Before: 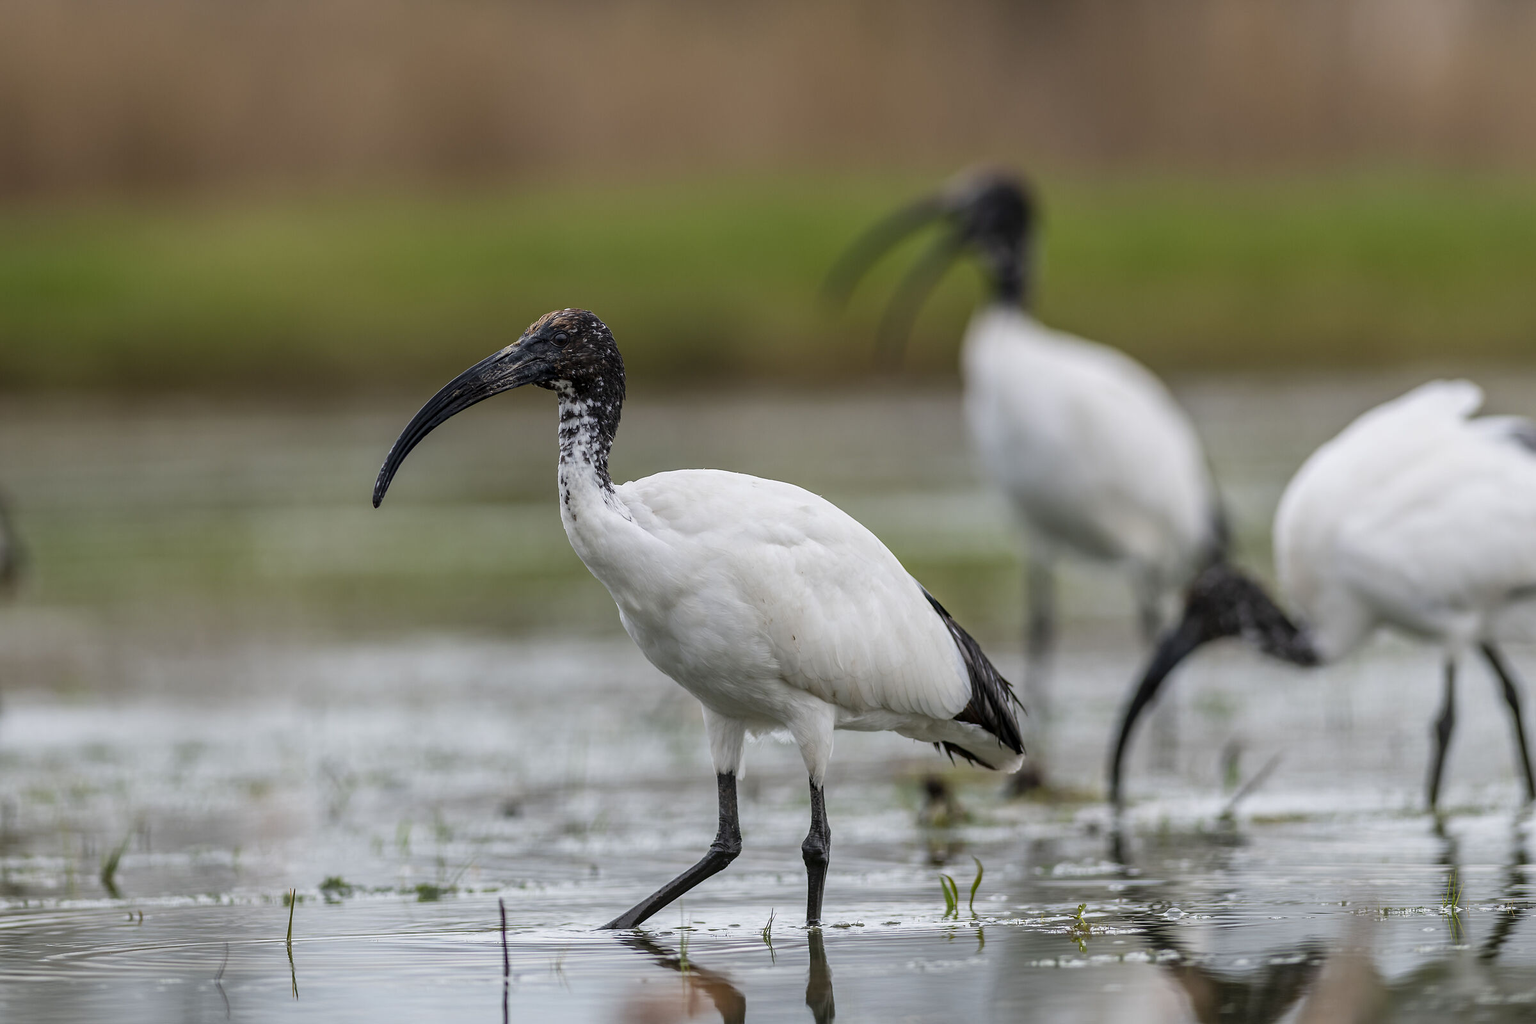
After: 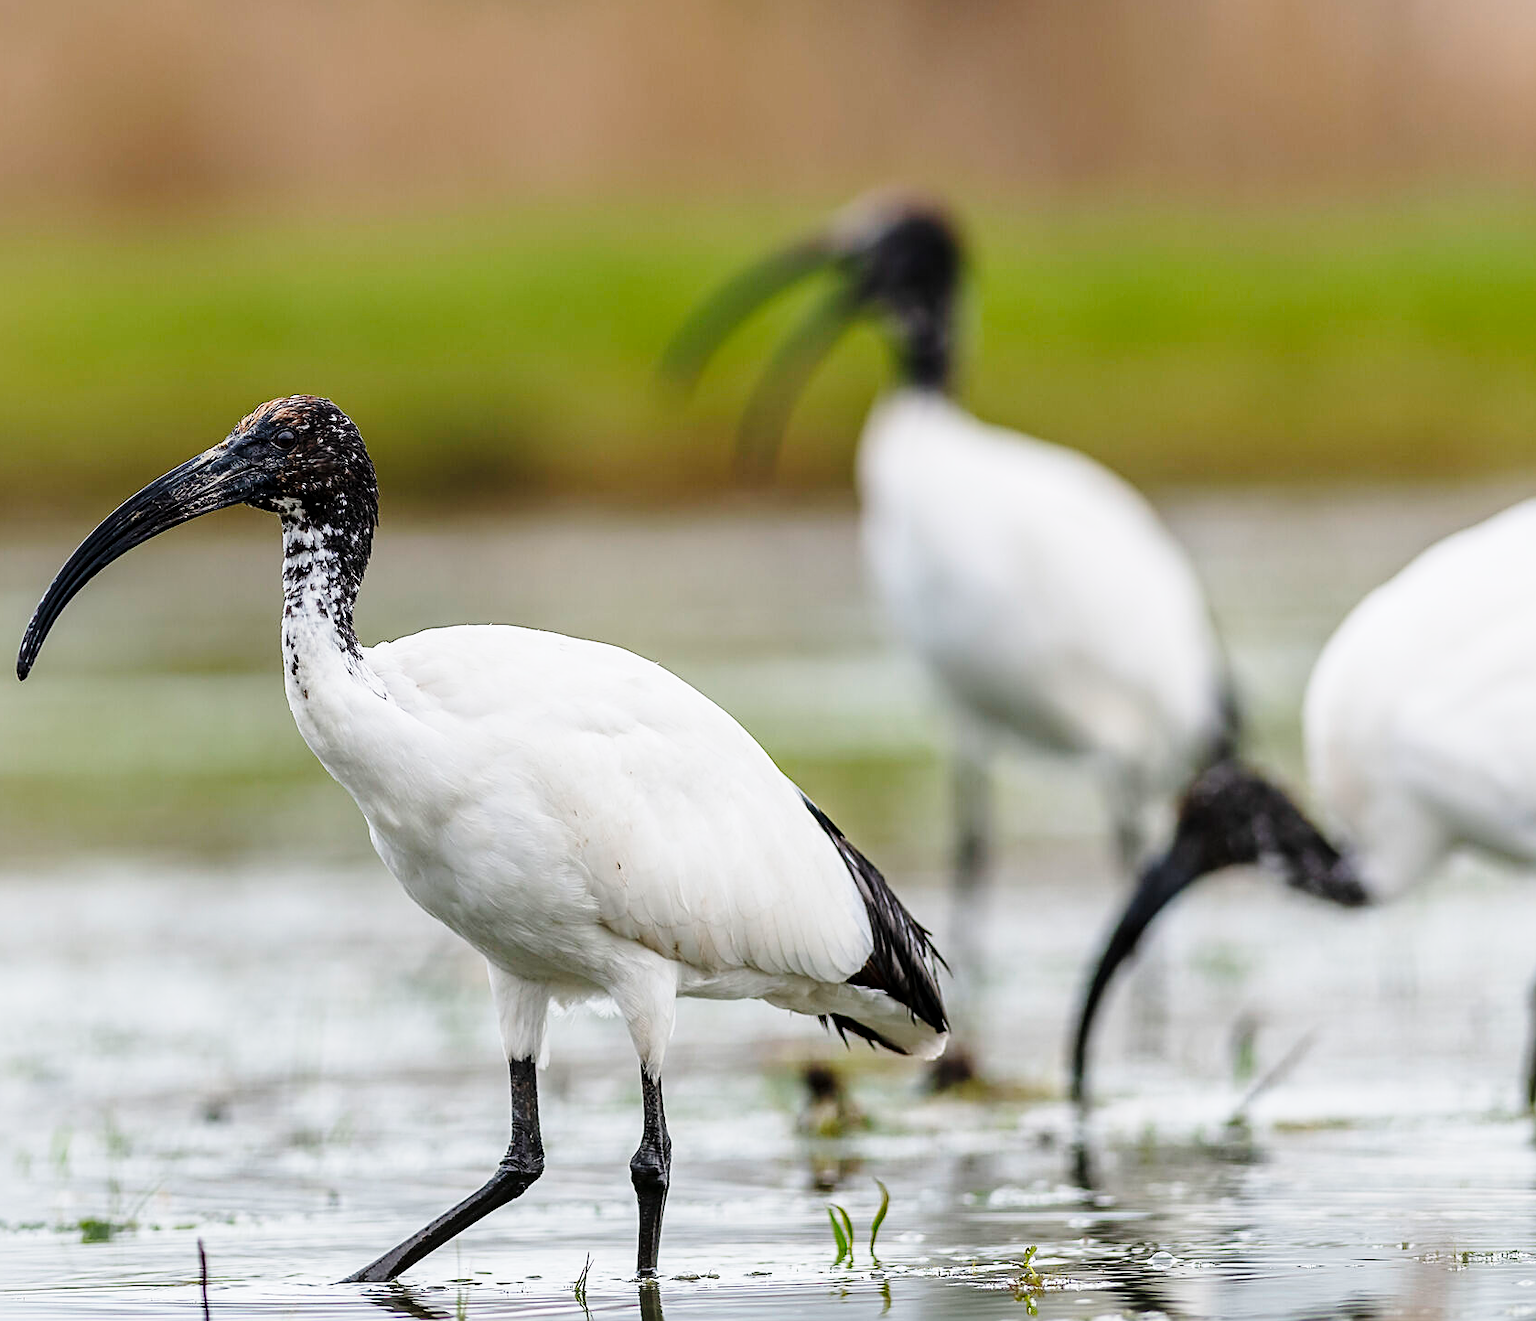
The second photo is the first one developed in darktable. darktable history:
base curve: curves: ch0 [(0, 0) (0.028, 0.03) (0.121, 0.232) (0.46, 0.748) (0.859, 0.968) (1, 1)], preserve colors none
sharpen: on, module defaults
crop and rotate: left 23.541%, top 3.149%, right 6.497%, bottom 6.591%
